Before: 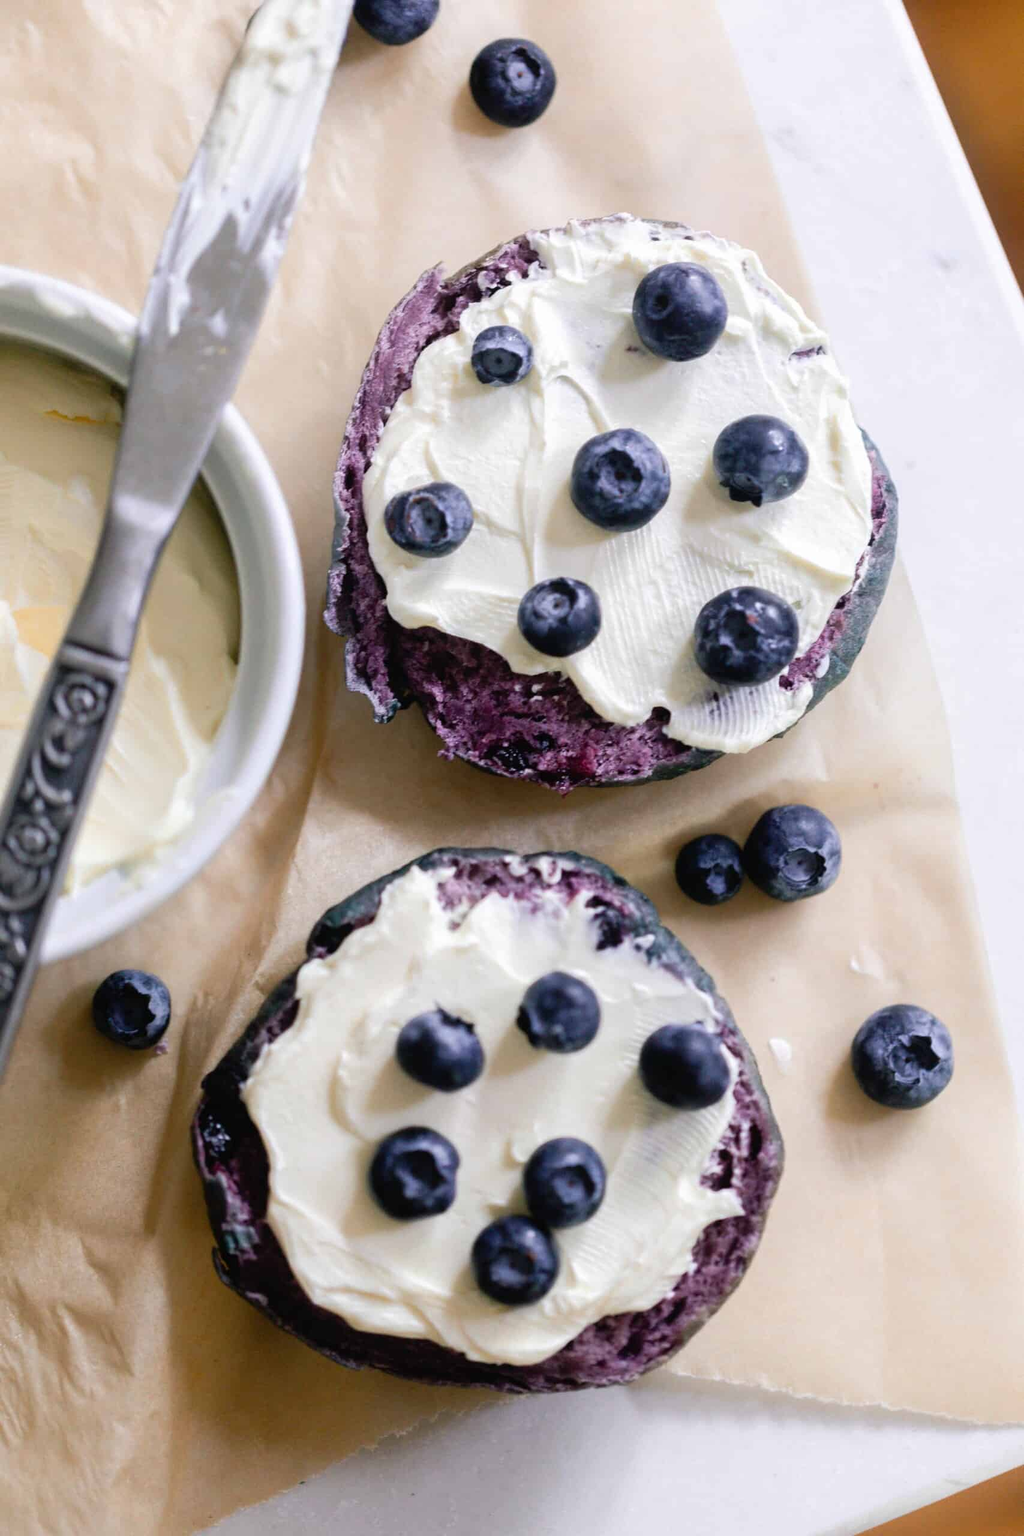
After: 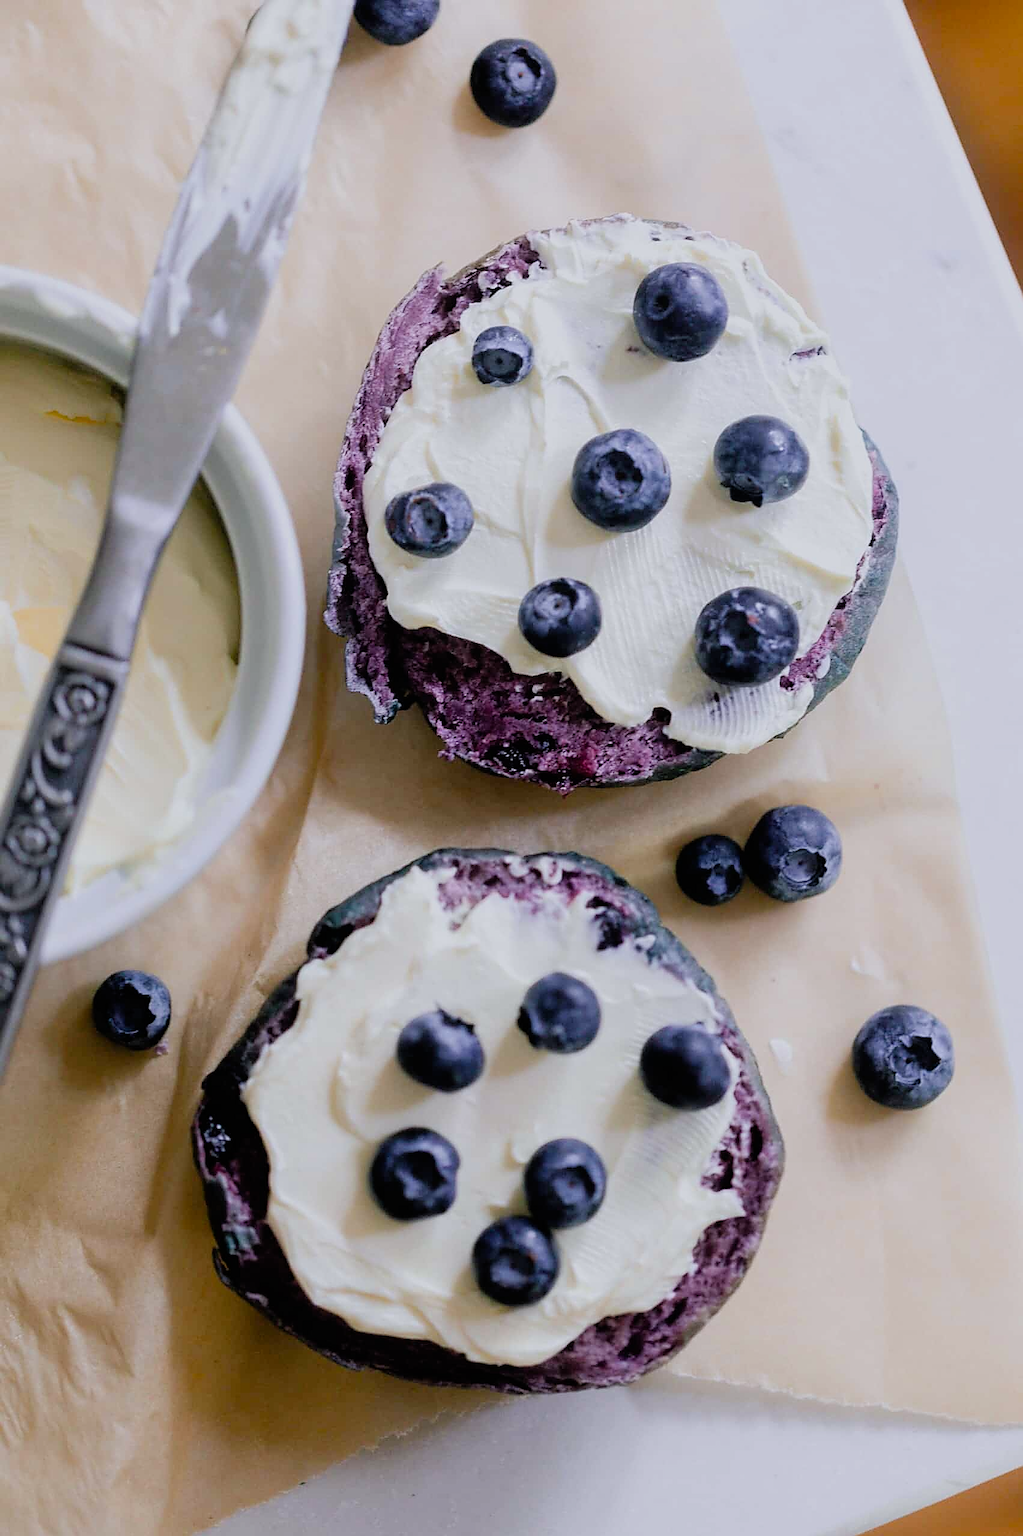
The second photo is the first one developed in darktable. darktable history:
filmic rgb: hardness 4.17, contrast 0.921
sharpen: radius 1.4, amount 1.25, threshold 0.7
white balance: red 0.983, blue 1.036
color balance: output saturation 110%
